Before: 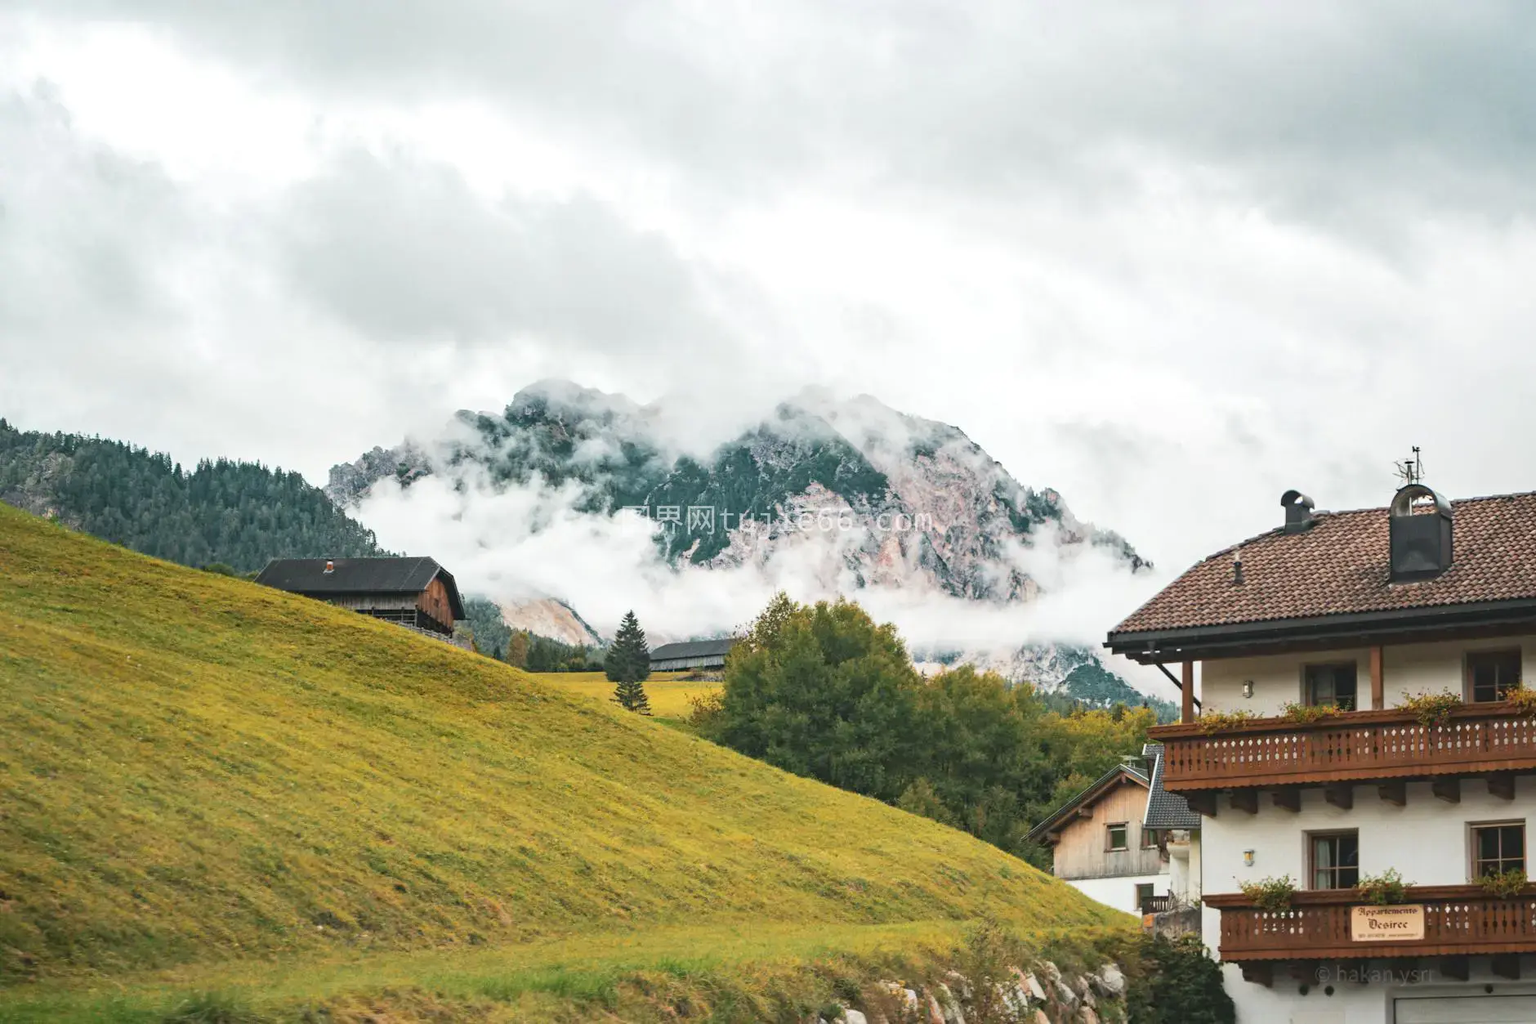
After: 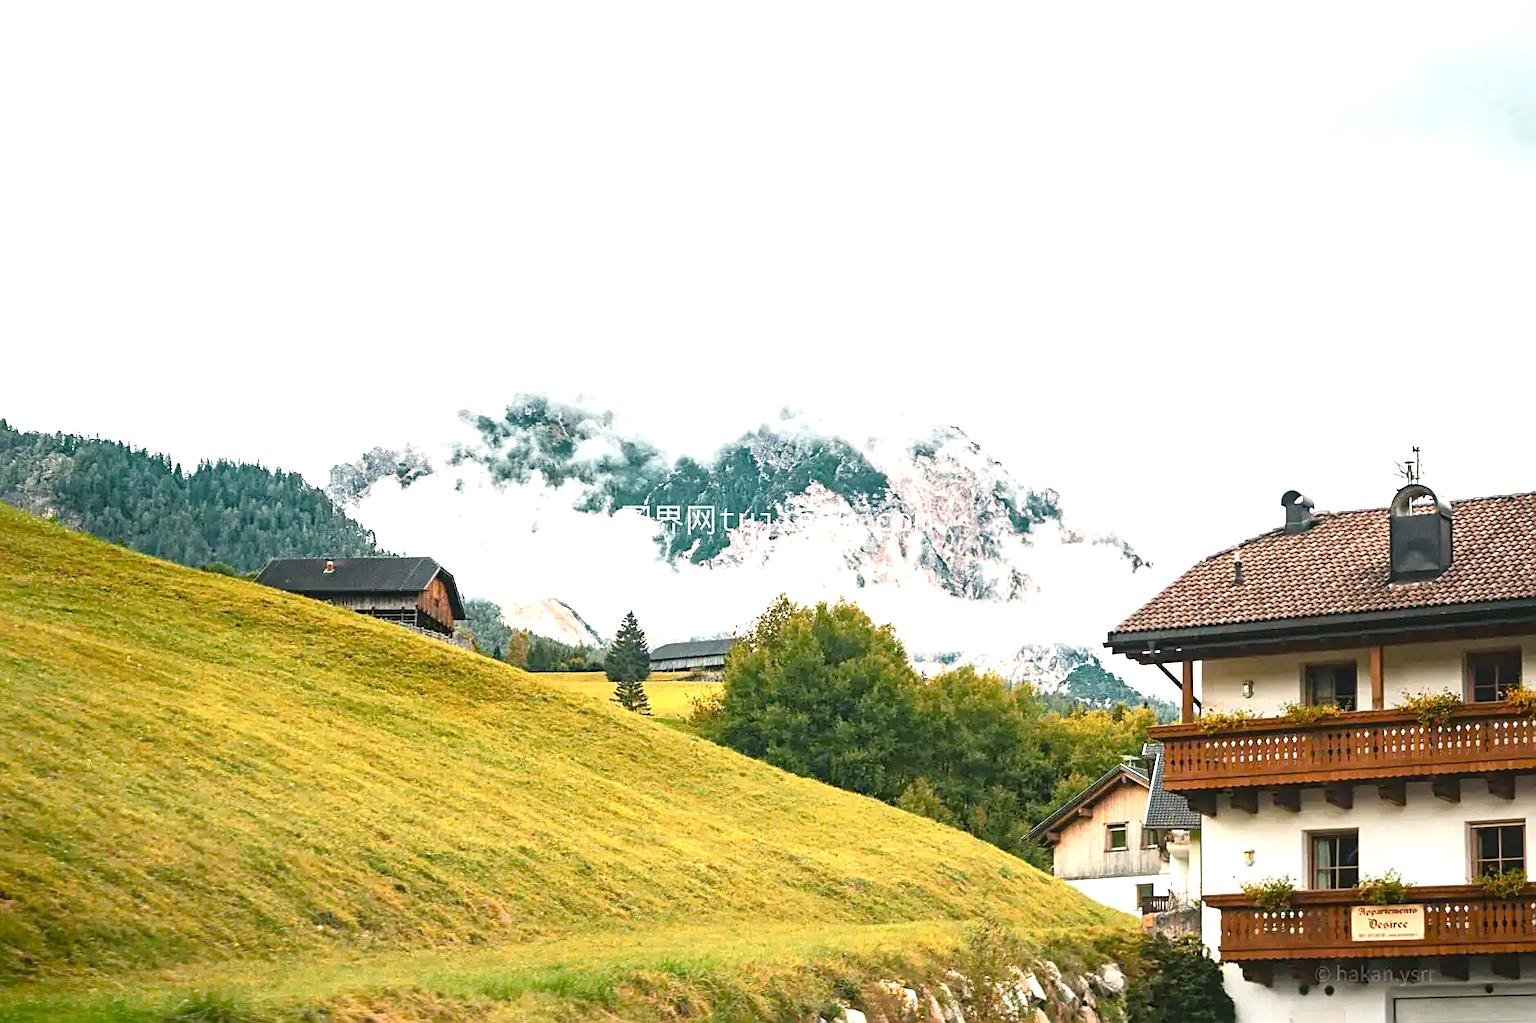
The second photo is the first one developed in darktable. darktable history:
sharpen: on, module defaults
exposure: exposure 0.196 EV, compensate exposure bias true, compensate highlight preservation false
color balance rgb: highlights gain › chroma 1.077%, highlights gain › hue 60.28°, perceptual saturation grading › global saturation 20%, perceptual saturation grading › highlights -25.392%, perceptual saturation grading › shadows 49.717%, global vibrance 9.276%
tone equalizer: -8 EV -0.788 EV, -7 EV -0.72 EV, -6 EV -0.599 EV, -5 EV -0.383 EV, -3 EV 0.367 EV, -2 EV 0.6 EV, -1 EV 0.701 EV, +0 EV 0.74 EV, luminance estimator HSV value / RGB max
